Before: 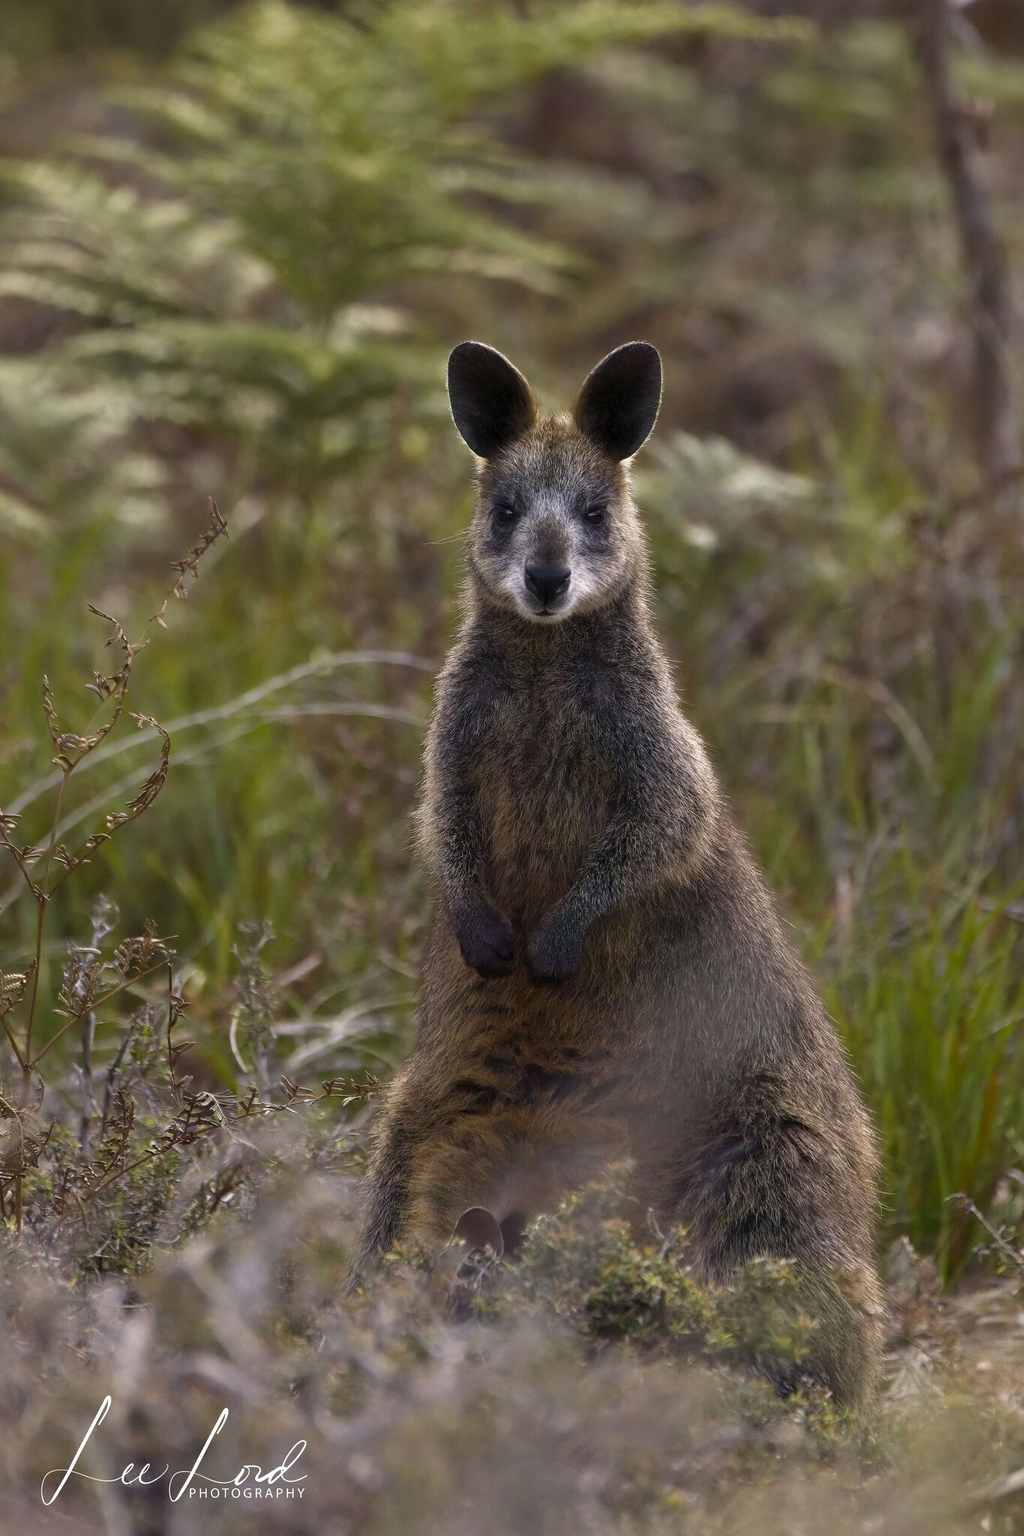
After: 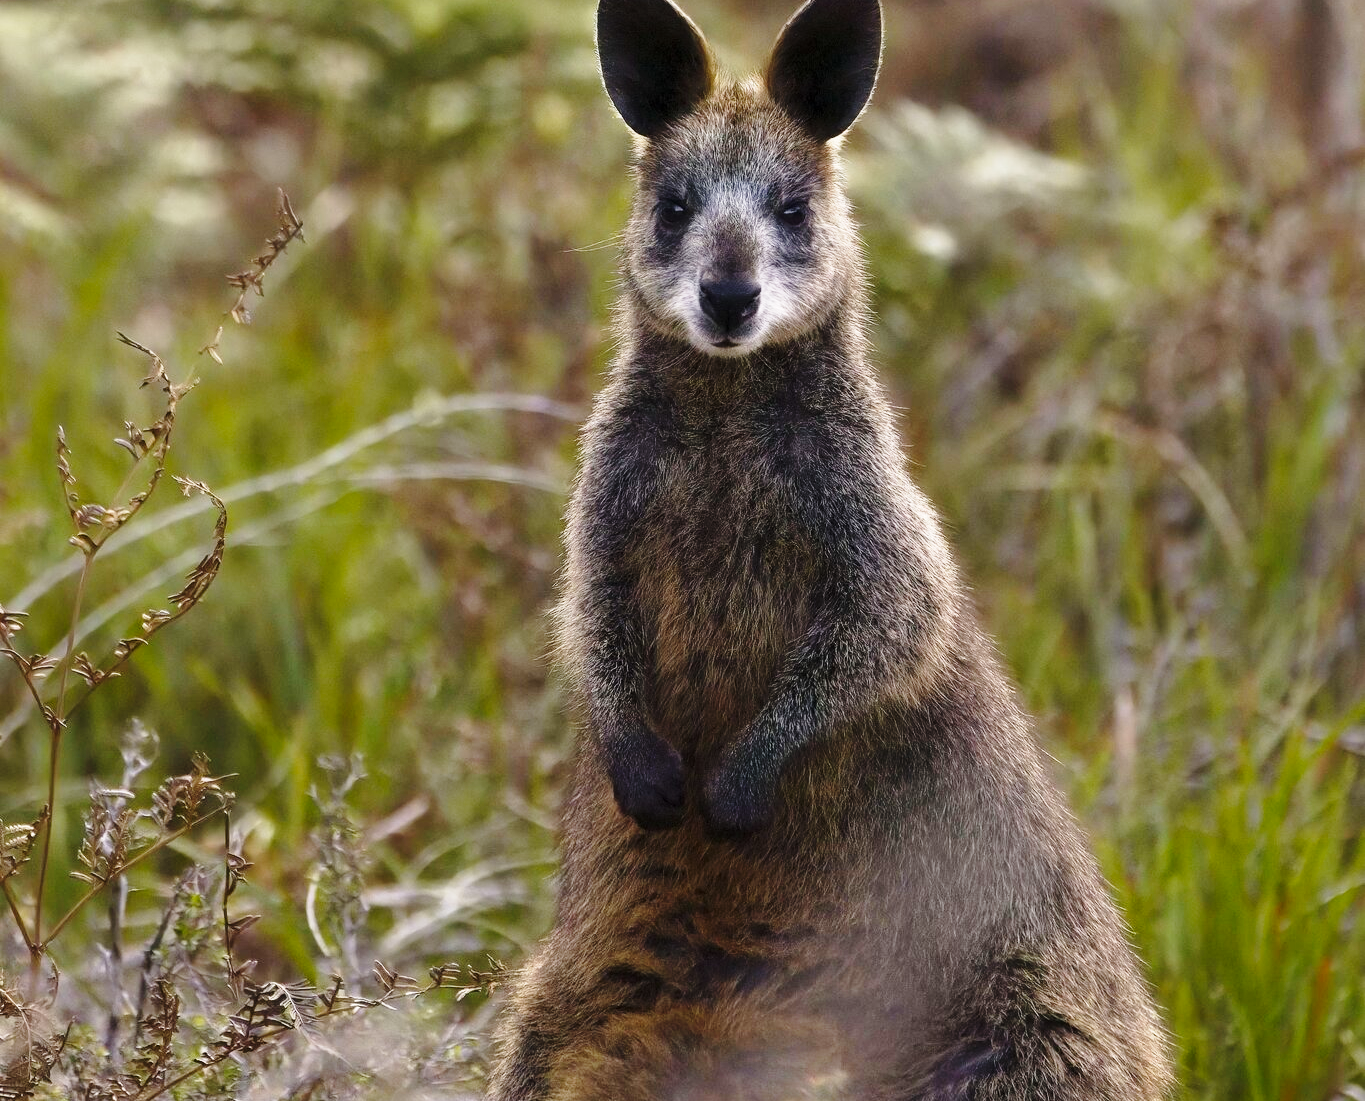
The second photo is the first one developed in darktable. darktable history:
base curve: curves: ch0 [(0, 0) (0.028, 0.03) (0.121, 0.232) (0.46, 0.748) (0.859, 0.968) (1, 1)], preserve colors none
crop and rotate: top 23.155%, bottom 23.037%
